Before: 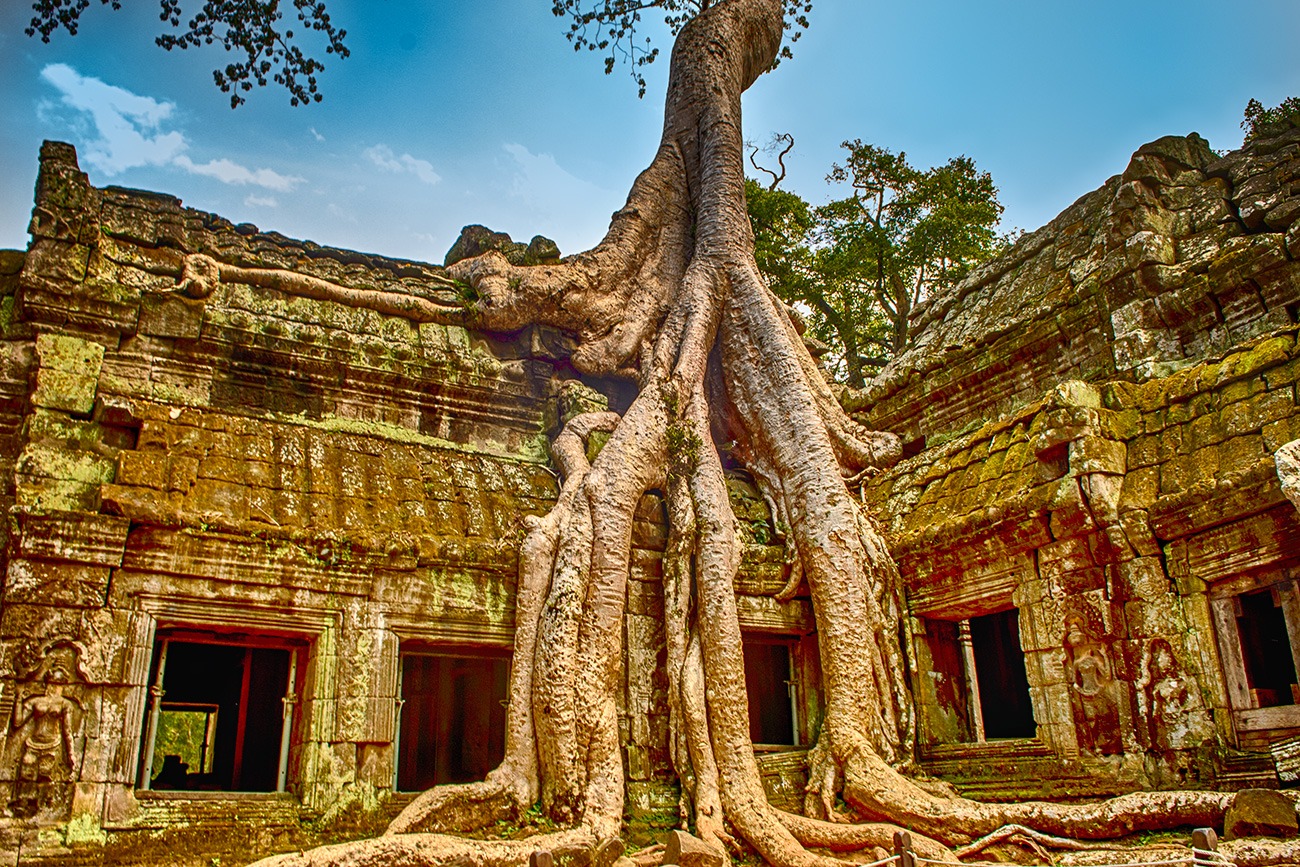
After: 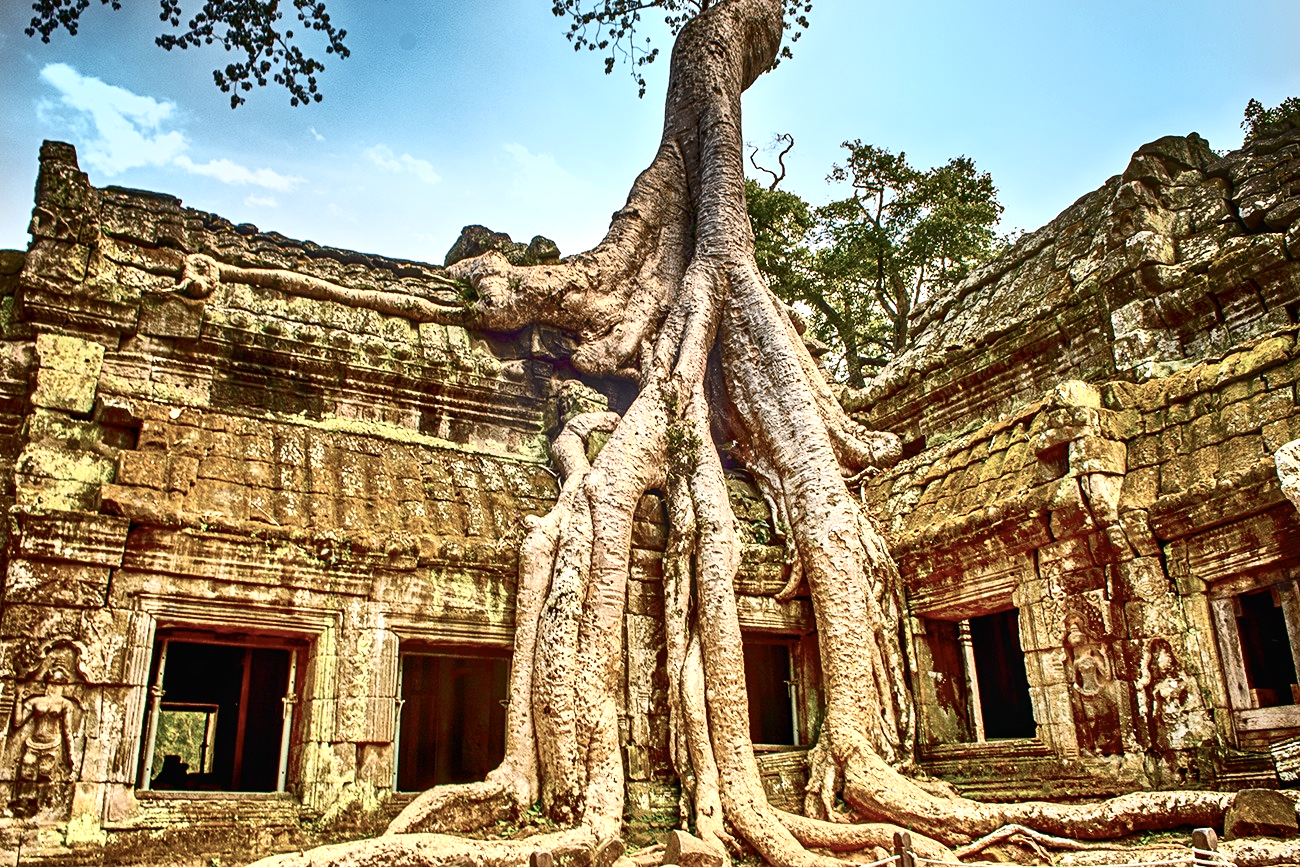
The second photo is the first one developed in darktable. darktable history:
exposure: exposure 0.648 EV, compensate highlight preservation false
contrast brightness saturation: contrast 0.25, saturation -0.31
